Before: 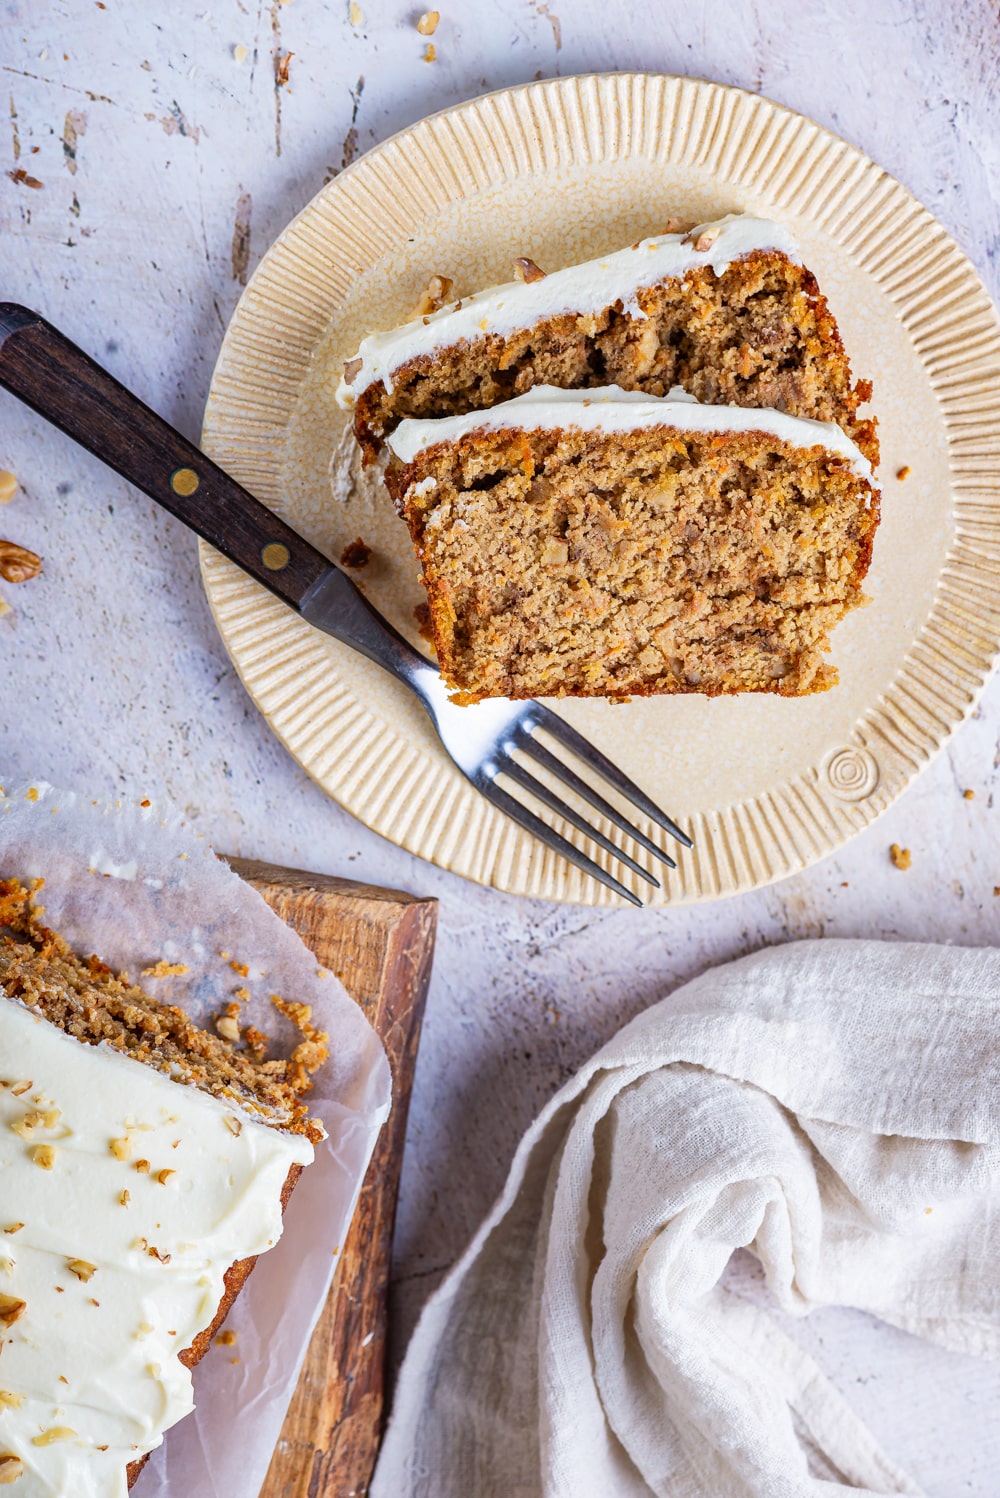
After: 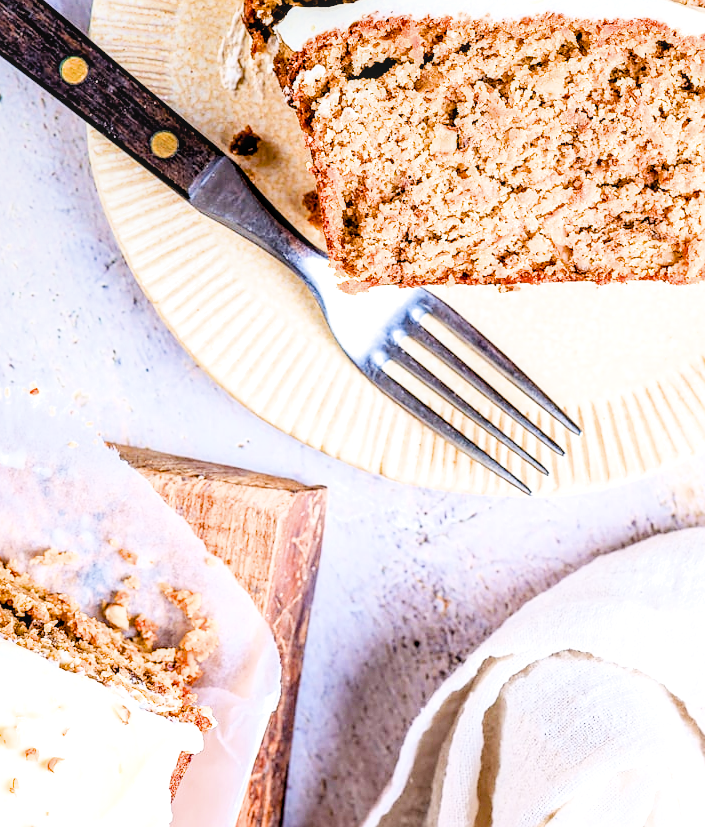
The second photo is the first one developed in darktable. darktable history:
crop: left 11.166%, top 27.565%, right 18.304%, bottom 17.167%
exposure: black level correction -0.002, exposure 1.112 EV, compensate highlight preservation false
sharpen: radius 1.031
tone equalizer: -8 EV -0.729 EV, -7 EV -0.704 EV, -6 EV -0.576 EV, -5 EV -0.422 EV, -3 EV 0.404 EV, -2 EV 0.6 EV, -1 EV 0.693 EV, +0 EV 0.777 EV
color balance rgb: global offset › luminance -1.442%, perceptual saturation grading › global saturation 20%, perceptual saturation grading › highlights -24.741%, perceptual saturation grading › shadows 25.553%, global vibrance 20%
local contrast: on, module defaults
filmic rgb: black relative exposure -5.03 EV, white relative exposure 3.99 EV, hardness 2.88, contrast 1.299
